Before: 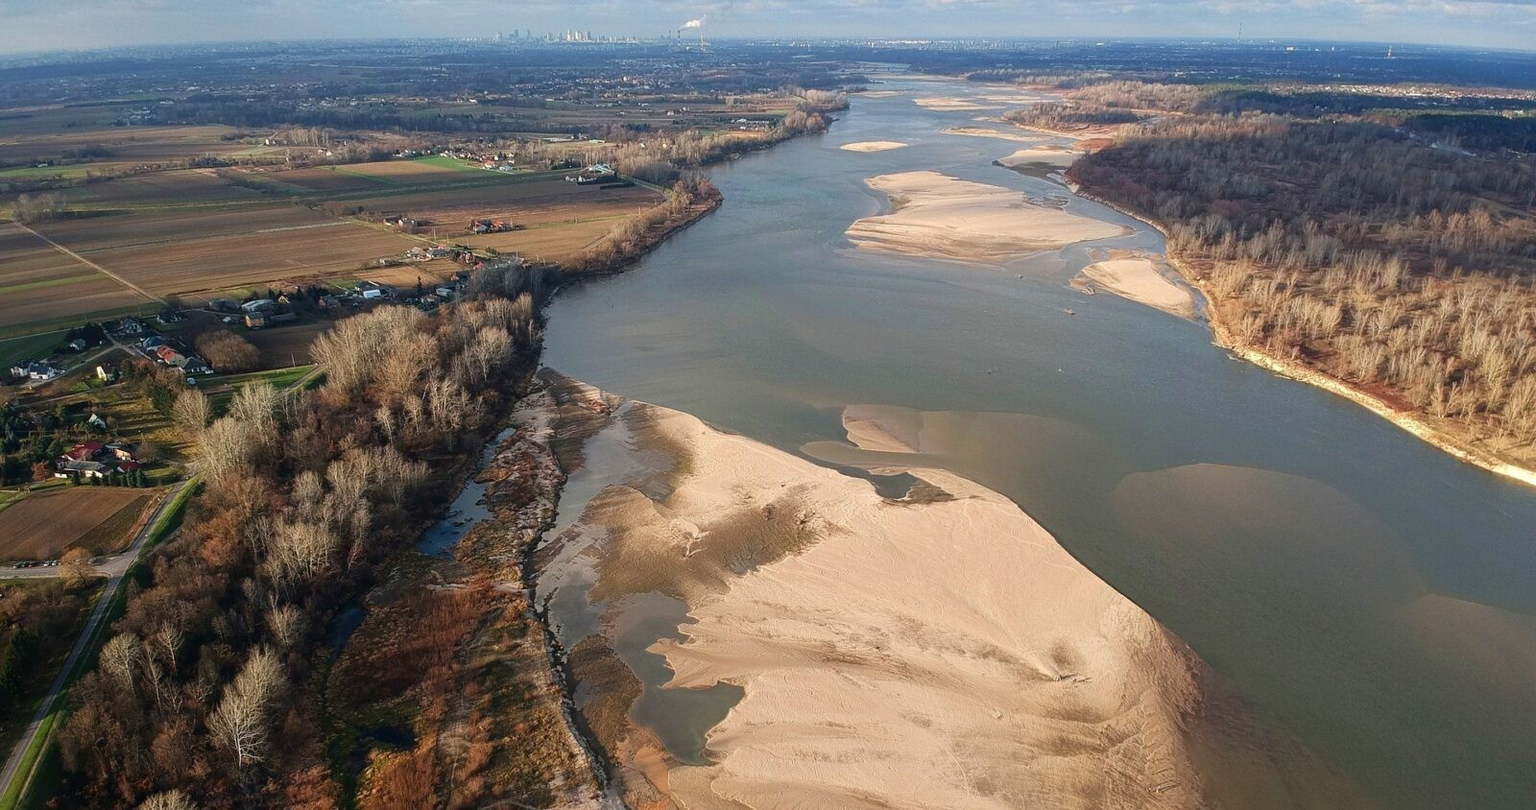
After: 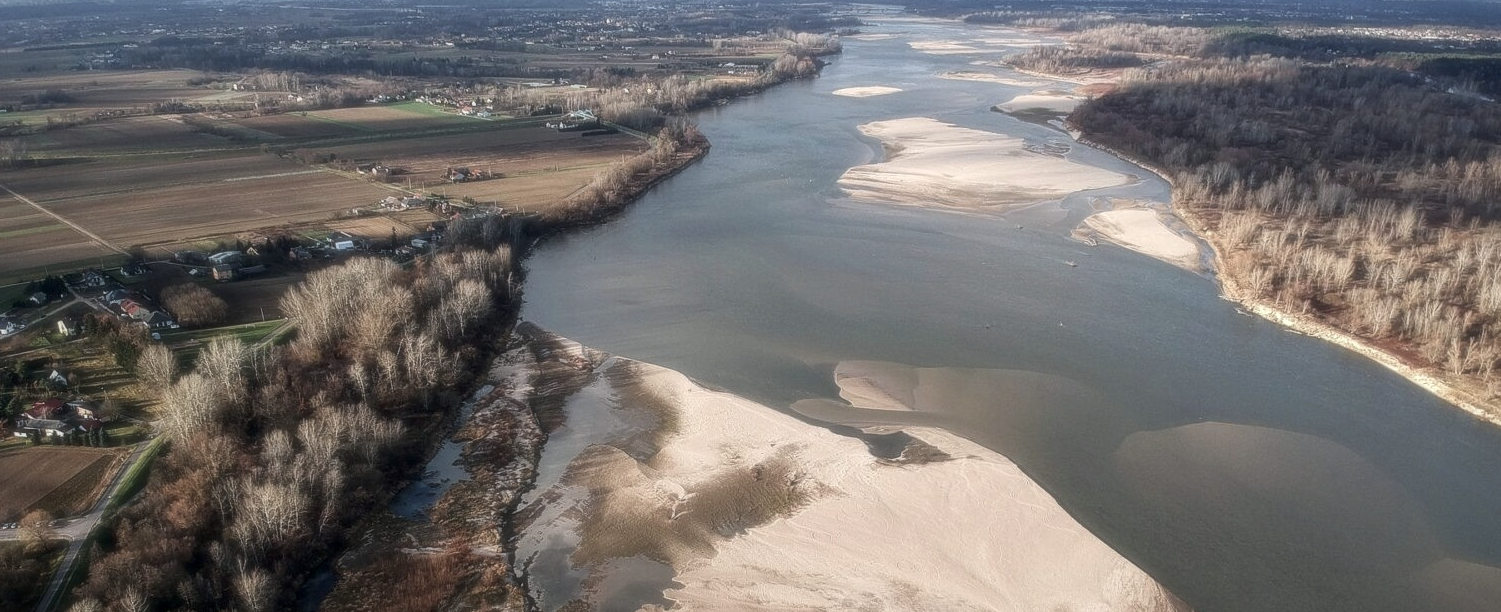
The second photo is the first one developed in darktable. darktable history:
crop: left 2.737%, top 7.287%, right 3.421%, bottom 20.179%
exposure: exposure 0.014 EV, compensate highlight preservation false
contrast brightness saturation: contrast 0.1, saturation -0.36
local contrast: on, module defaults
soften: size 19.52%, mix 20.32%
vignetting: fall-off start 97.23%, saturation -0.024, center (-0.033, -0.042), width/height ratio 1.179, unbound false
white balance: red 0.983, blue 1.036
